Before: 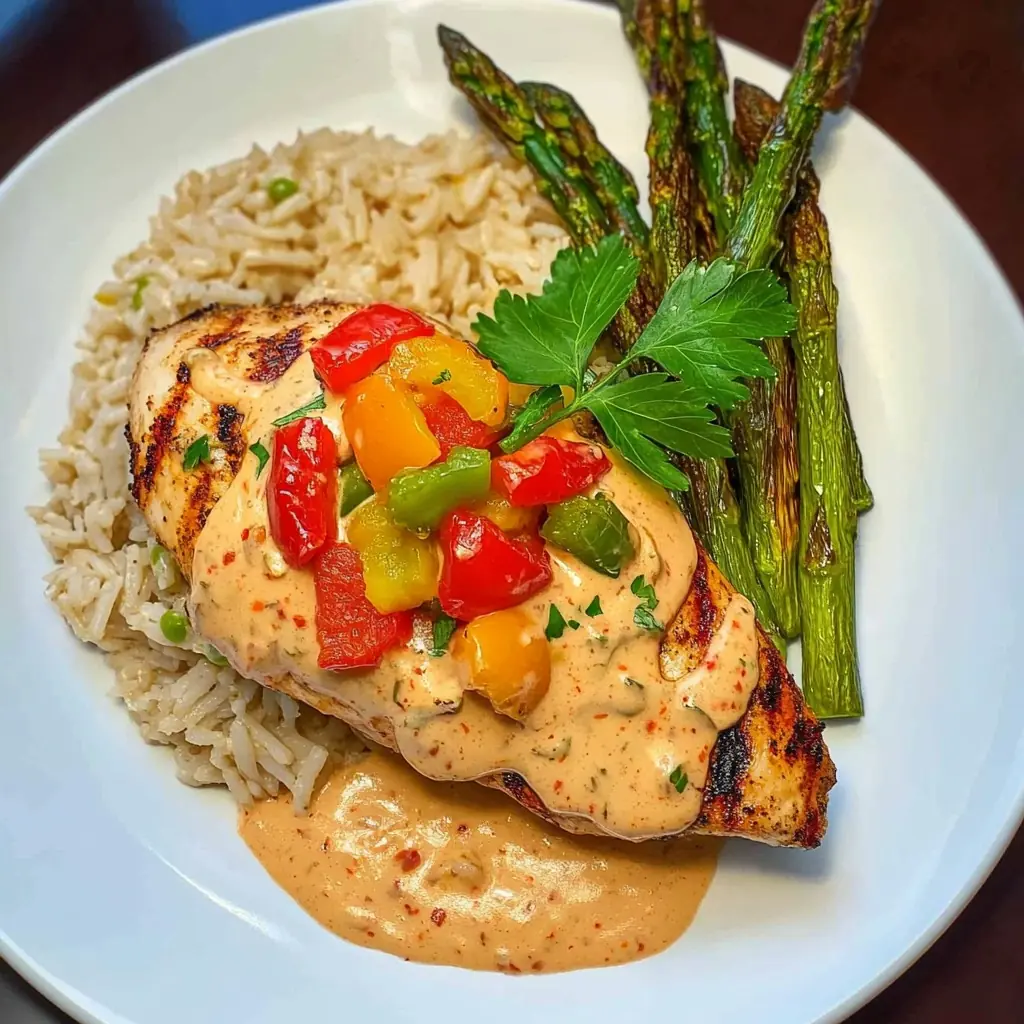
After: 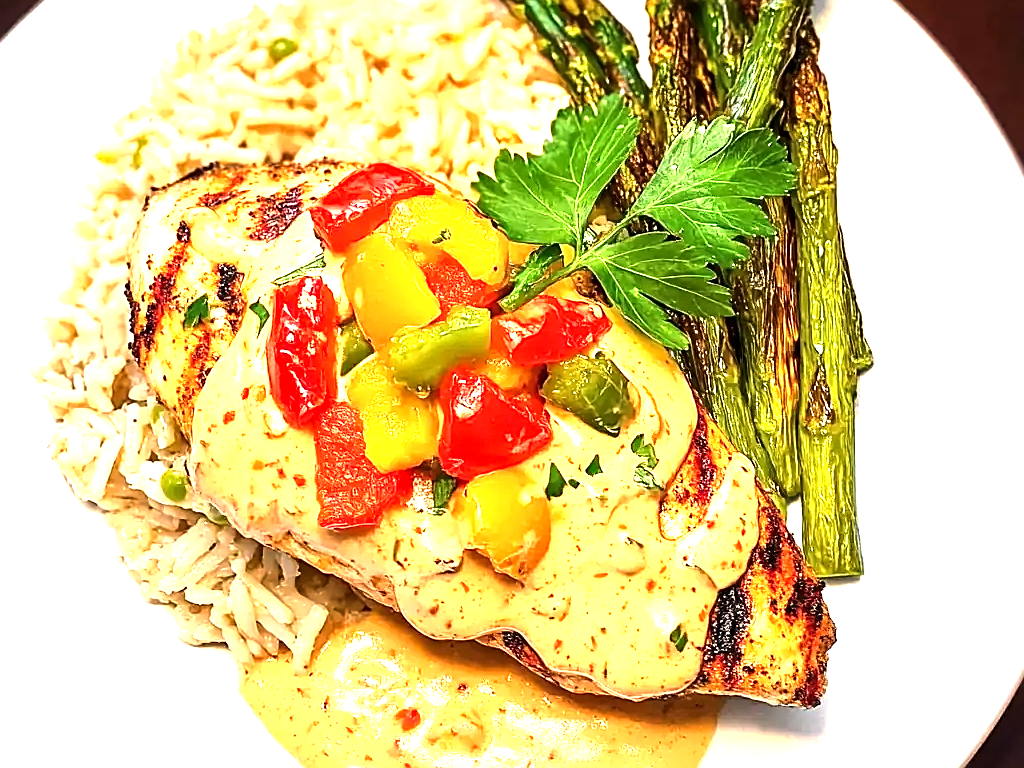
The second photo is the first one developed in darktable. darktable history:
tone equalizer: -8 EV -1.08 EV, -7 EV -1.01 EV, -6 EV -0.867 EV, -5 EV -0.578 EV, -3 EV 0.578 EV, -2 EV 0.867 EV, -1 EV 1.01 EV, +0 EV 1.08 EV, edges refinement/feathering 500, mask exposure compensation -1.57 EV, preserve details no
local contrast: mode bilateral grid, contrast 20, coarseness 50, detail 120%, midtone range 0.2
exposure: black level correction 0, exposure 0.7 EV, compensate highlight preservation false
crop: top 13.819%, bottom 11.169%
white balance: red 1.127, blue 0.943
sharpen: on, module defaults
